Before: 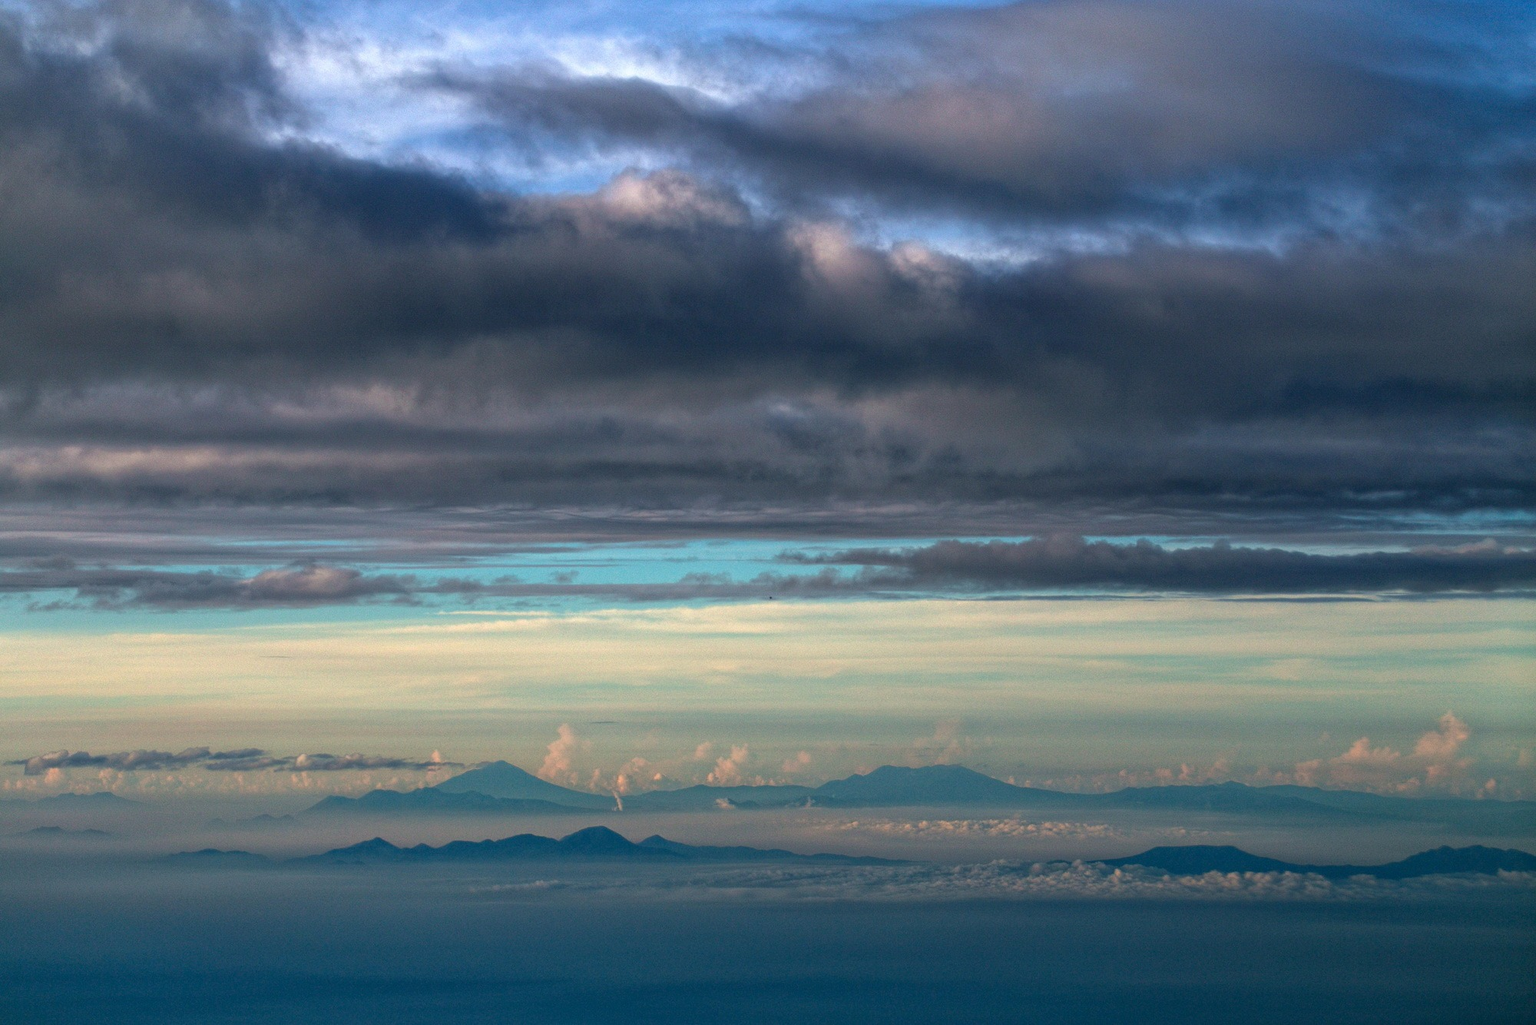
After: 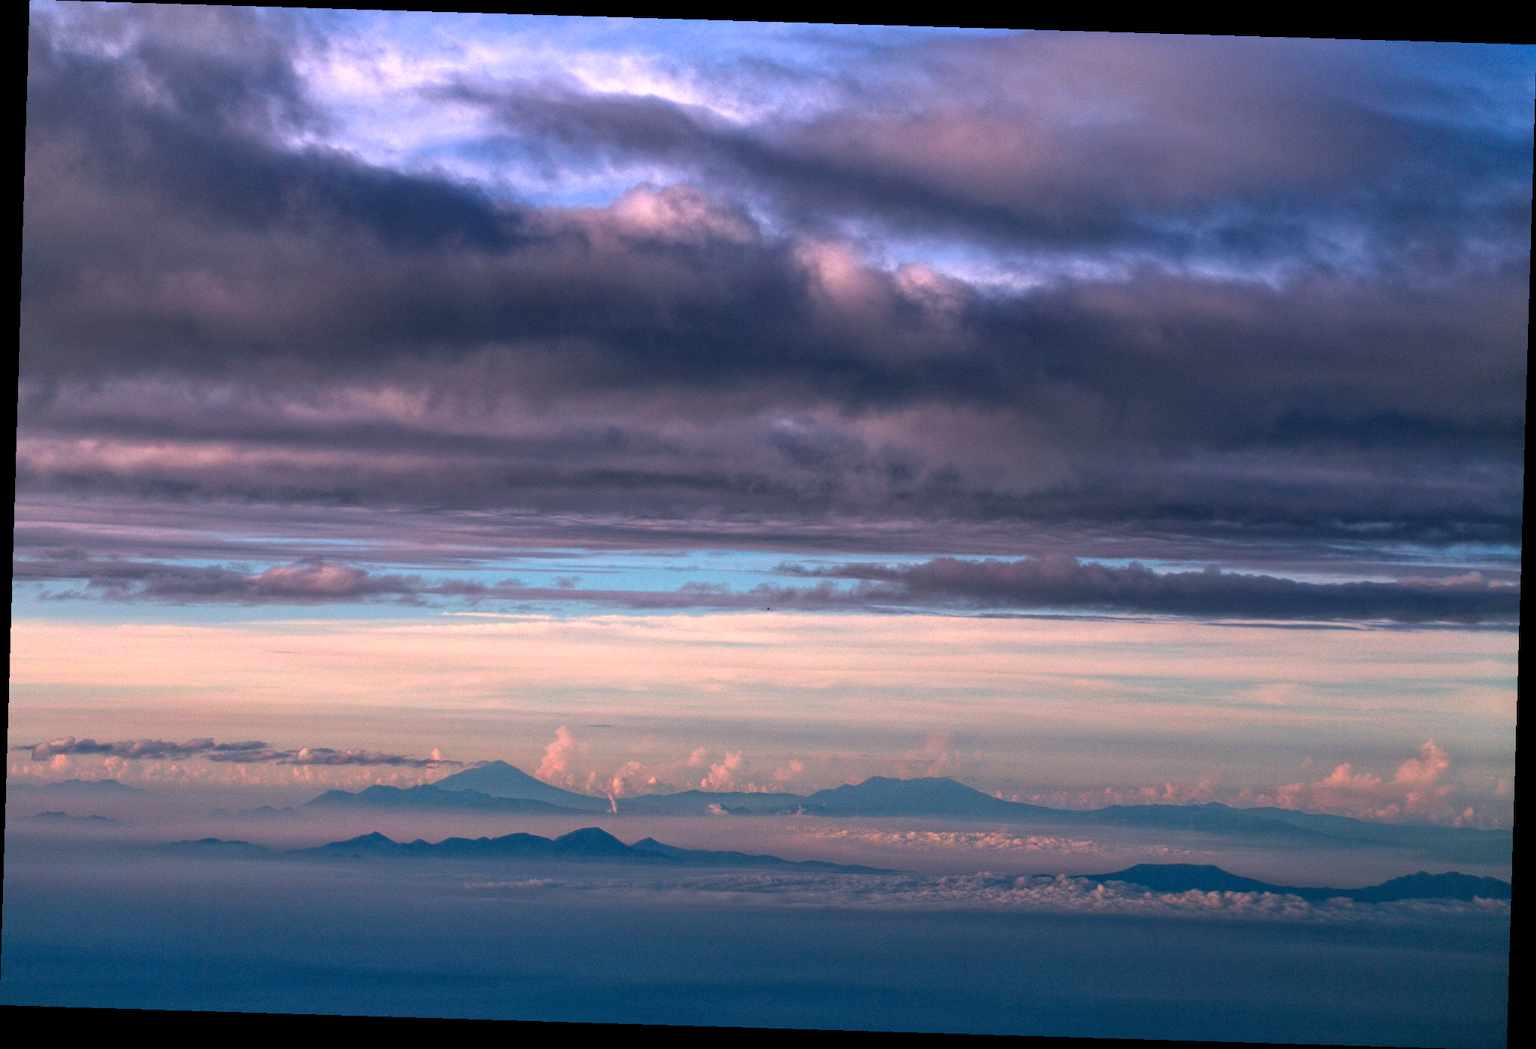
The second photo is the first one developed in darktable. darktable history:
white balance: red 1.188, blue 1.11
rotate and perspective: rotation 1.72°, automatic cropping off
